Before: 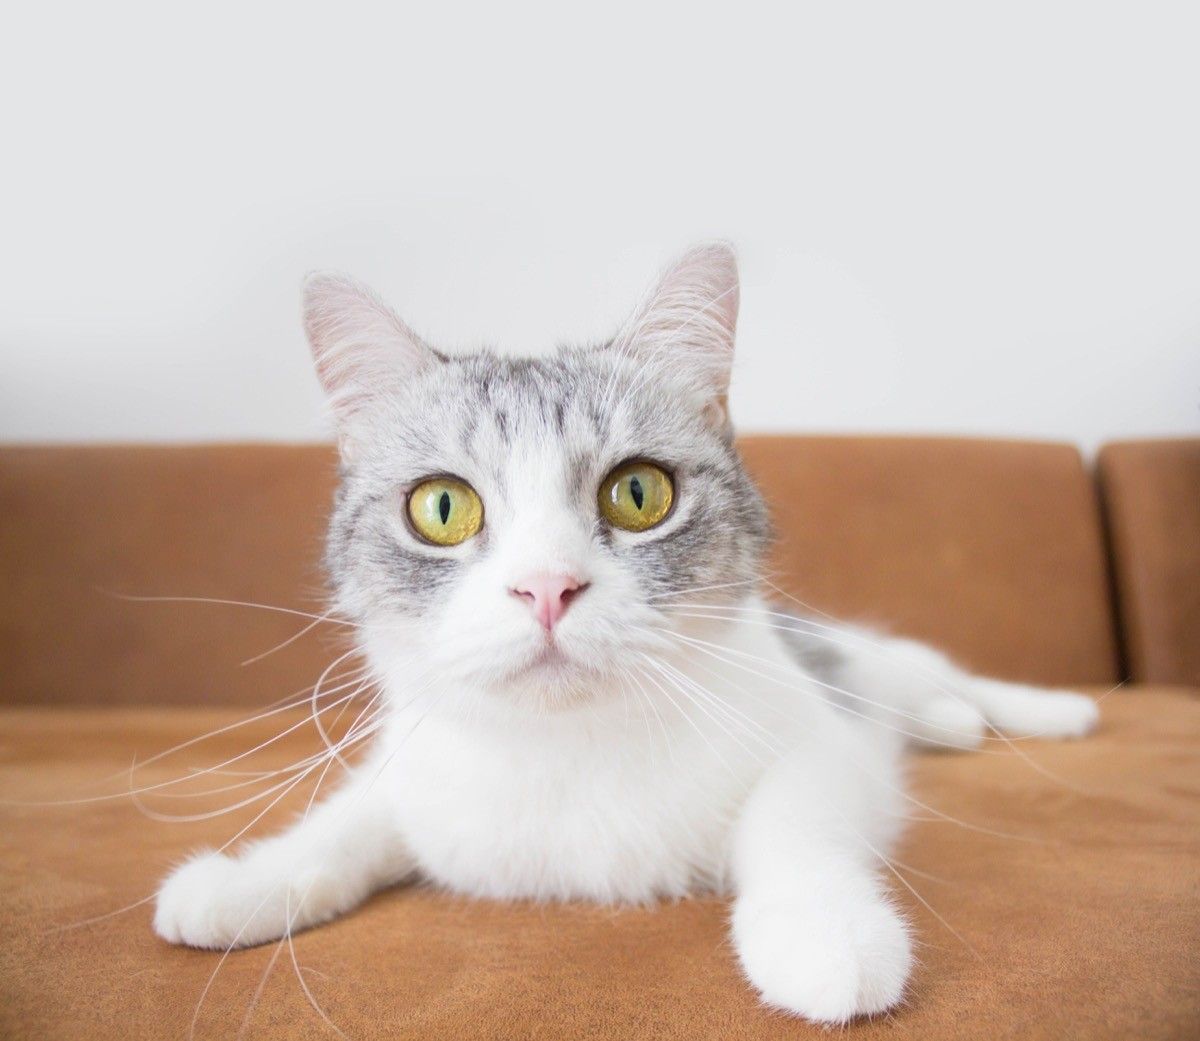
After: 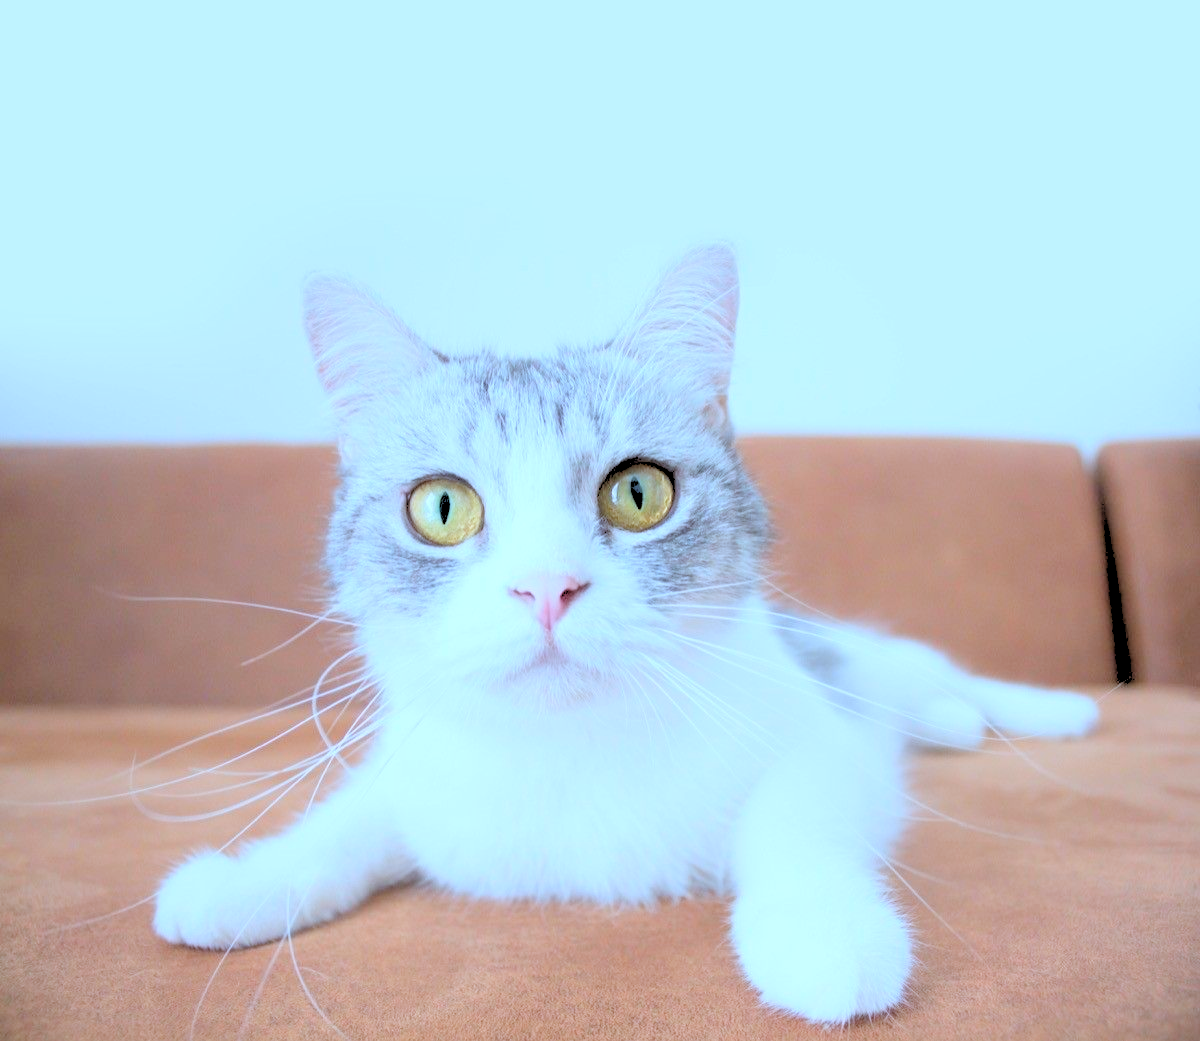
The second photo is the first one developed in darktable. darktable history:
rgb levels: levels [[0.027, 0.429, 0.996], [0, 0.5, 1], [0, 0.5, 1]]
color correction: highlights a* -9.35, highlights b* -23.15
color calibration: illuminant as shot in camera, x 0.358, y 0.373, temperature 4628.91 K
